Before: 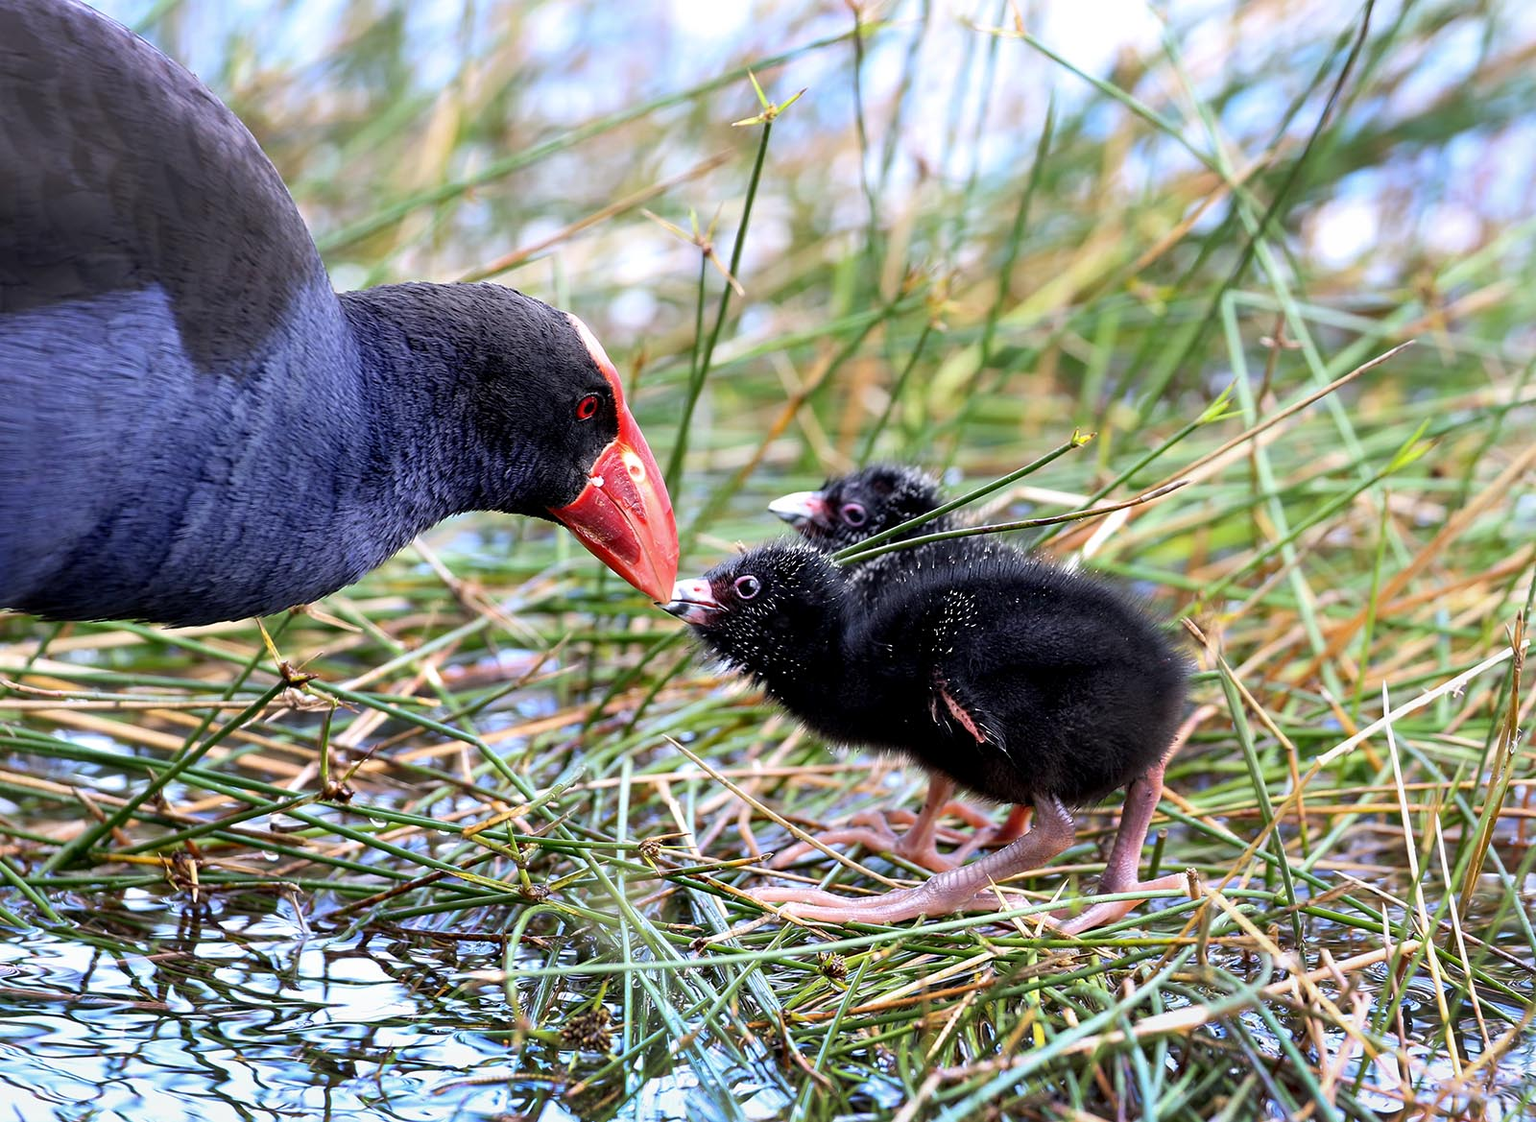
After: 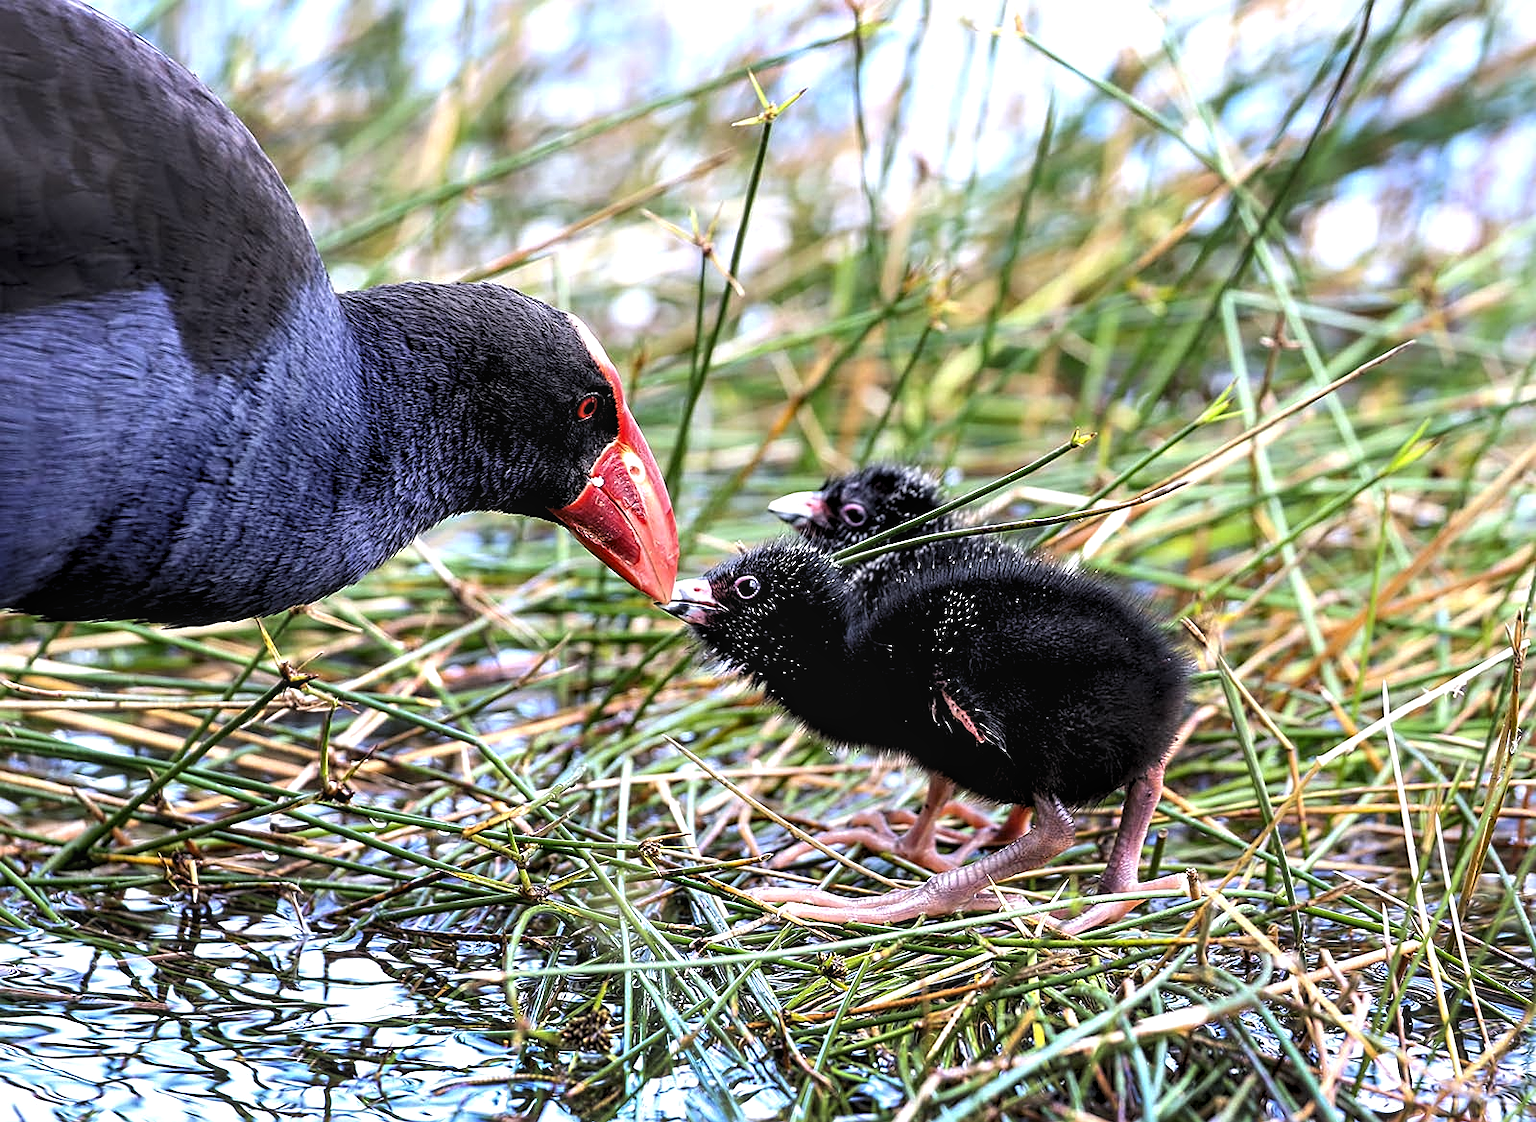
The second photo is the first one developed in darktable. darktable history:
levels: levels [0.052, 0.496, 0.908]
local contrast: on, module defaults
sharpen: on, module defaults
